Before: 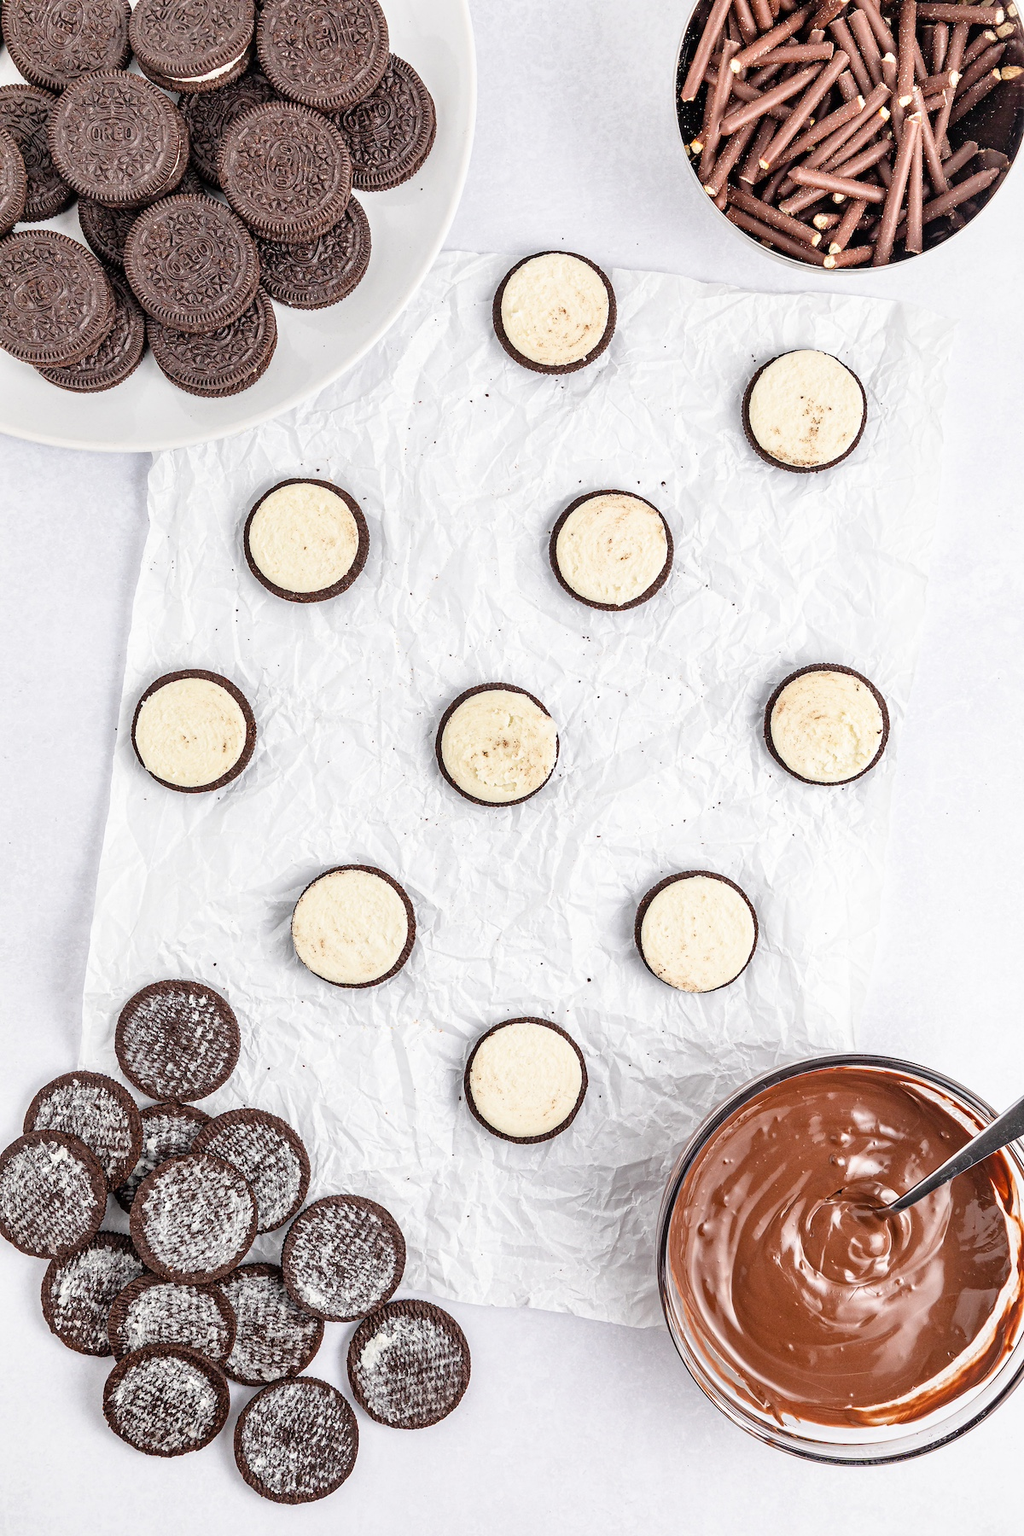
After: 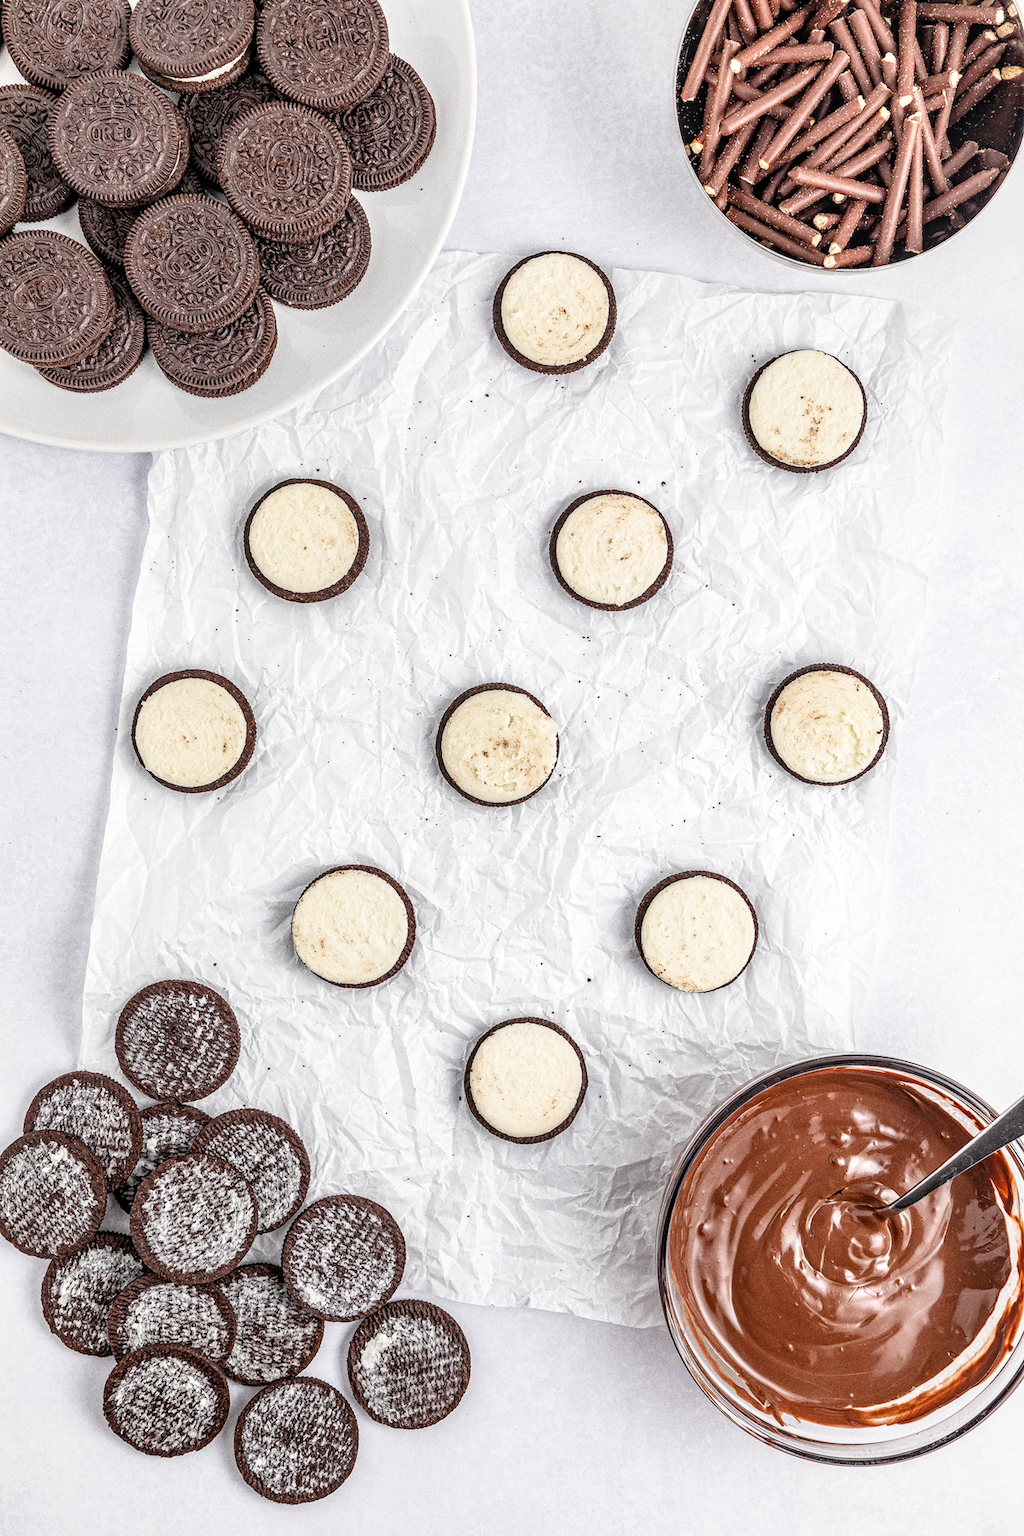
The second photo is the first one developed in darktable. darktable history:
local contrast: detail 130%
grain: coarseness 3.21 ISO
